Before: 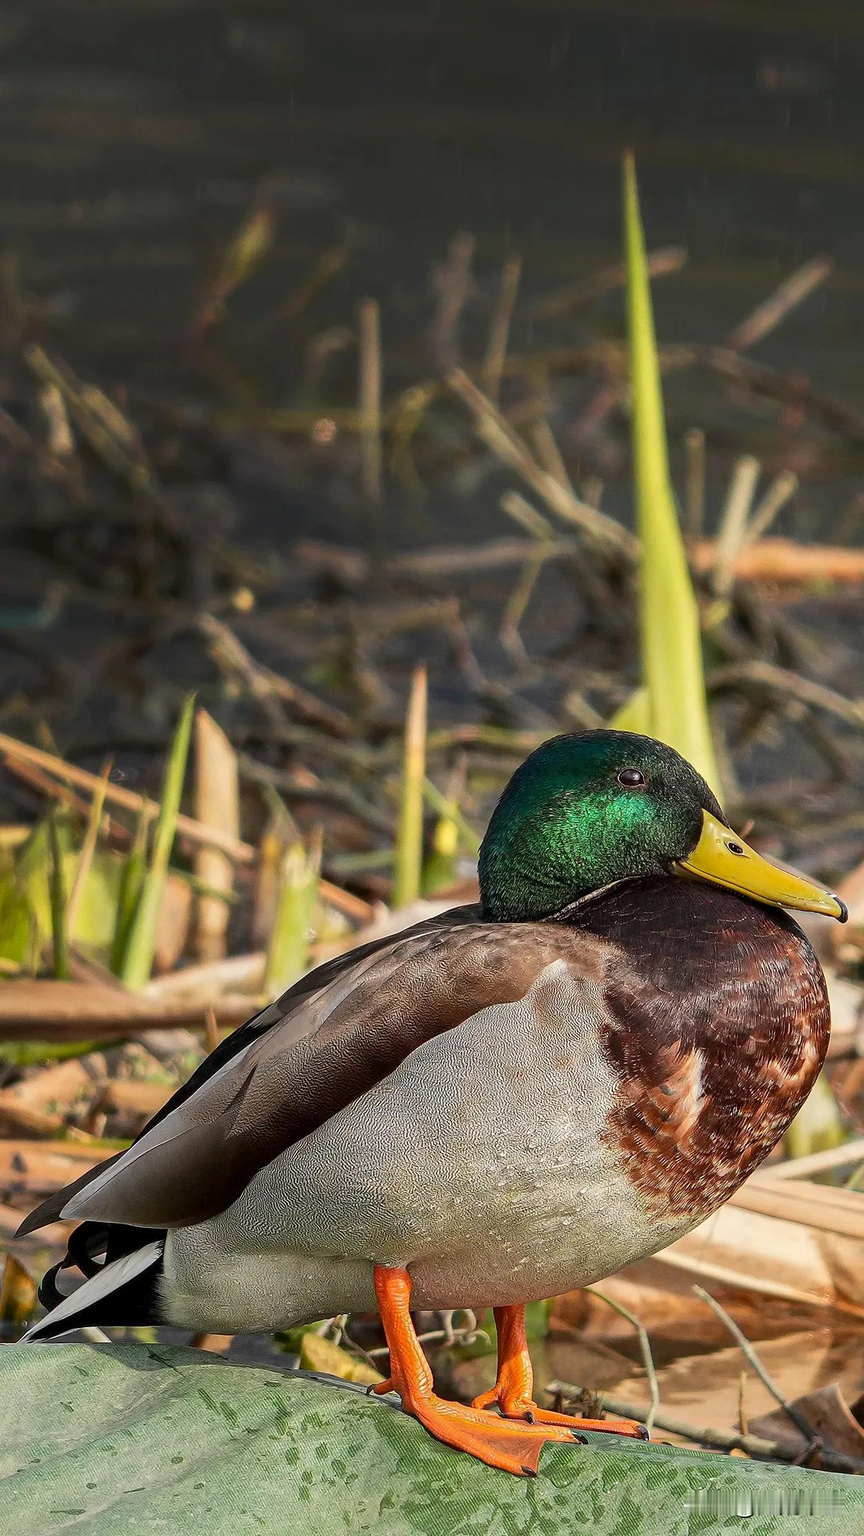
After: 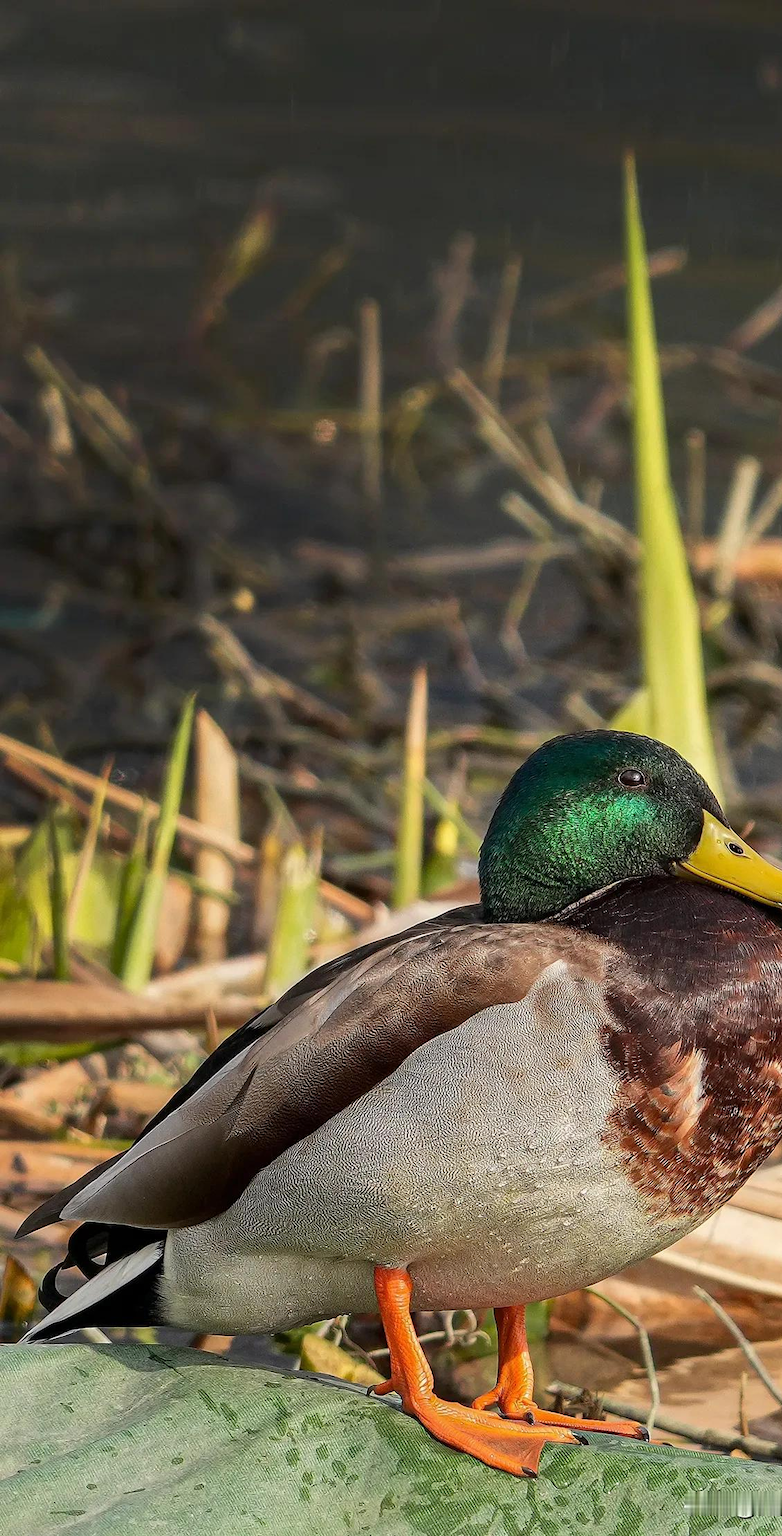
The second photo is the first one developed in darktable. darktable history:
crop: right 9.482%, bottom 0.04%
